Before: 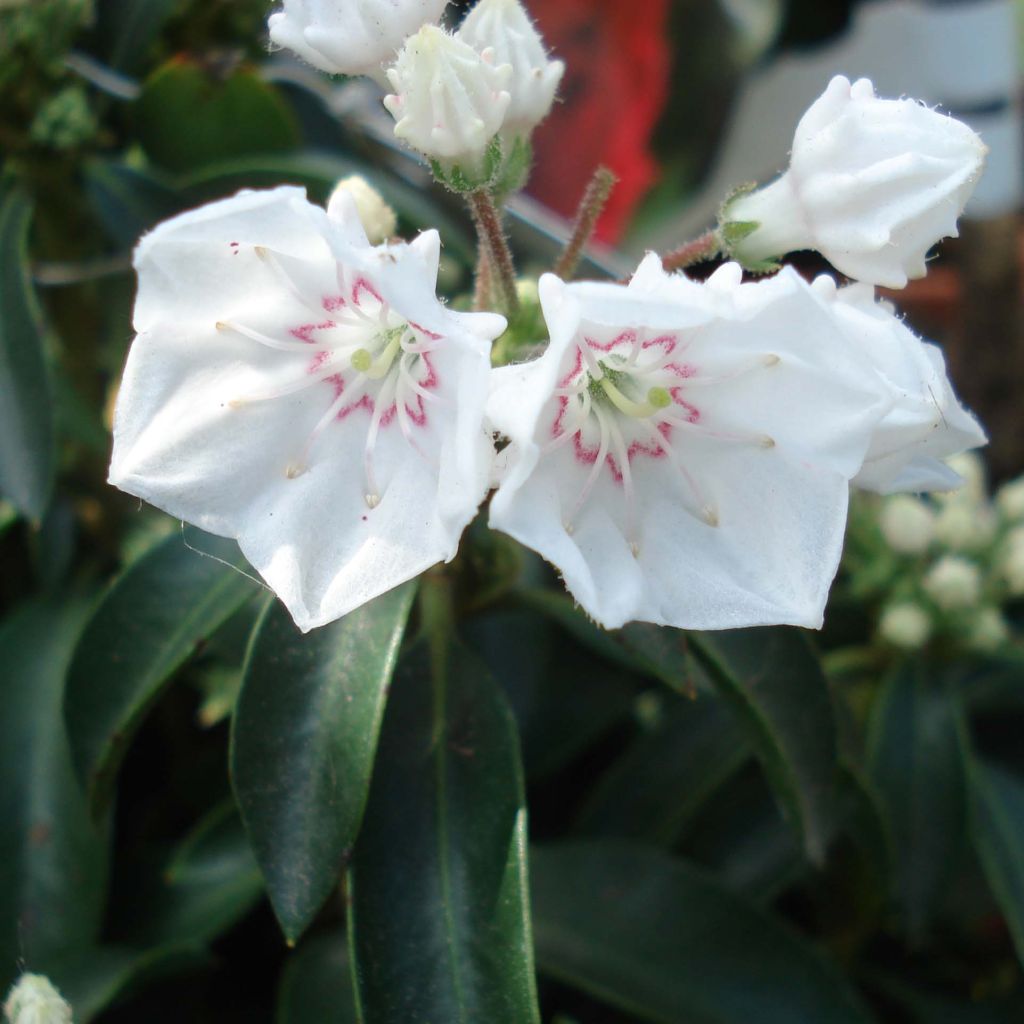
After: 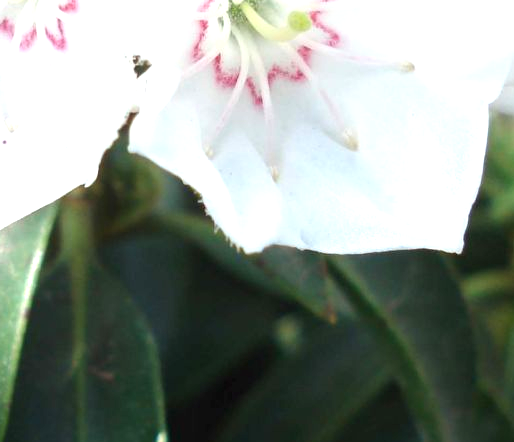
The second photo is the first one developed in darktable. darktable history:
crop: left 35.197%, top 36.79%, right 14.604%, bottom 20.018%
exposure: exposure 1 EV, compensate highlight preservation false
